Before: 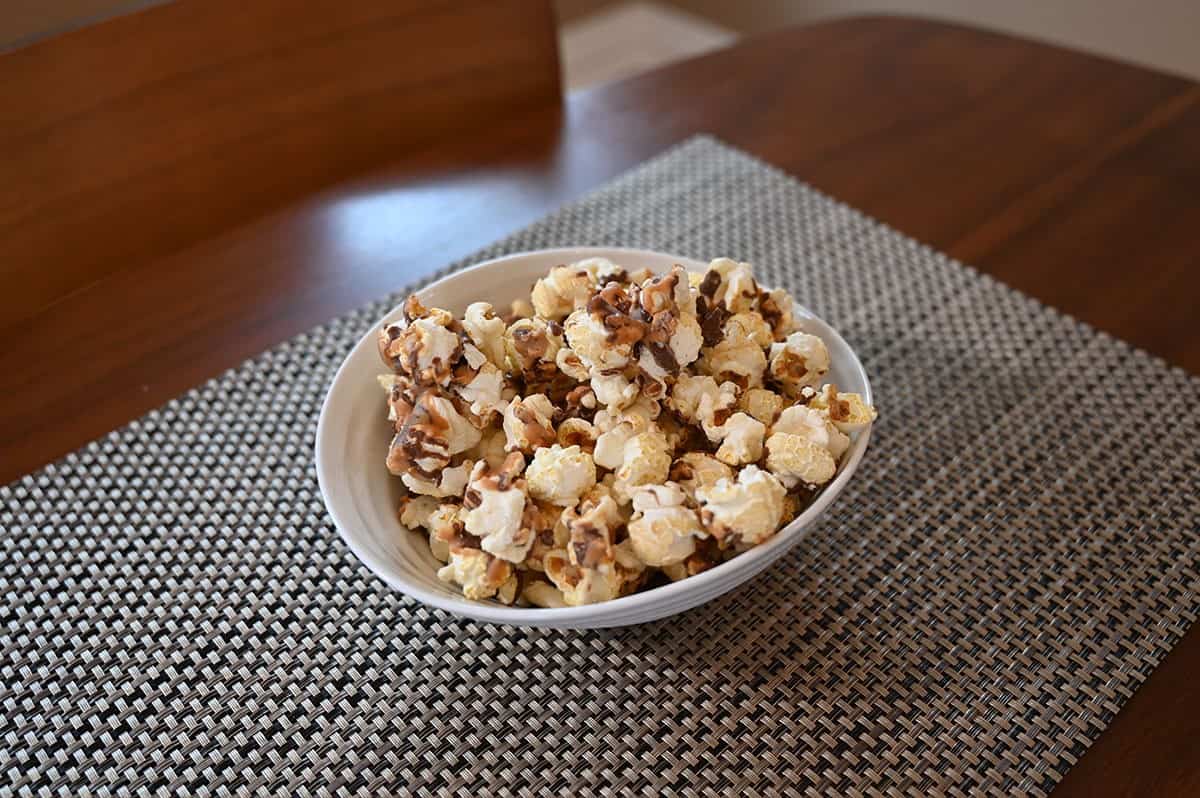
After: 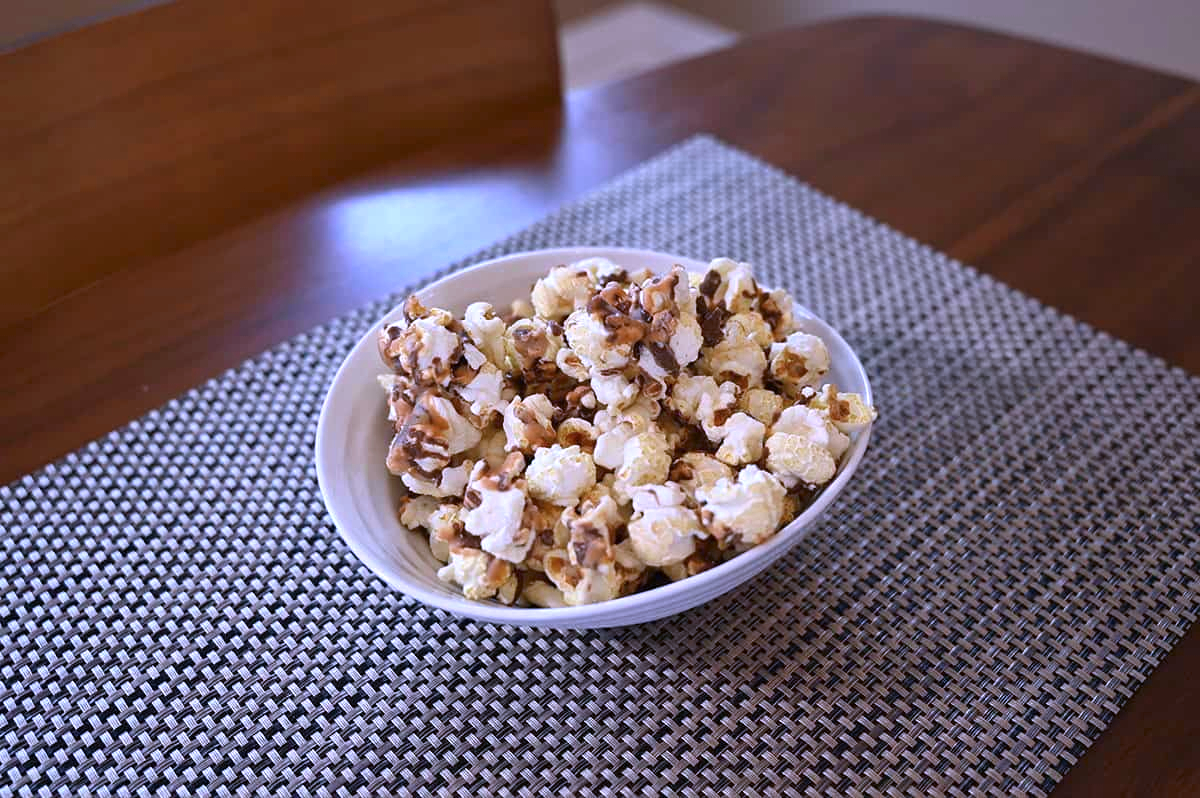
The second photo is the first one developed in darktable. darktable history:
color calibration: output R [1.063, -0.012, -0.003, 0], output B [-0.079, 0.047, 1, 0], illuminant as shot in camera, x 0.441, y 0.414, temperature 2936.33 K, saturation algorithm version 1 (2020)
exposure: exposure 0.203 EV, compensate highlight preservation false
color correction: highlights a* 2.34, highlights b* 23.48
